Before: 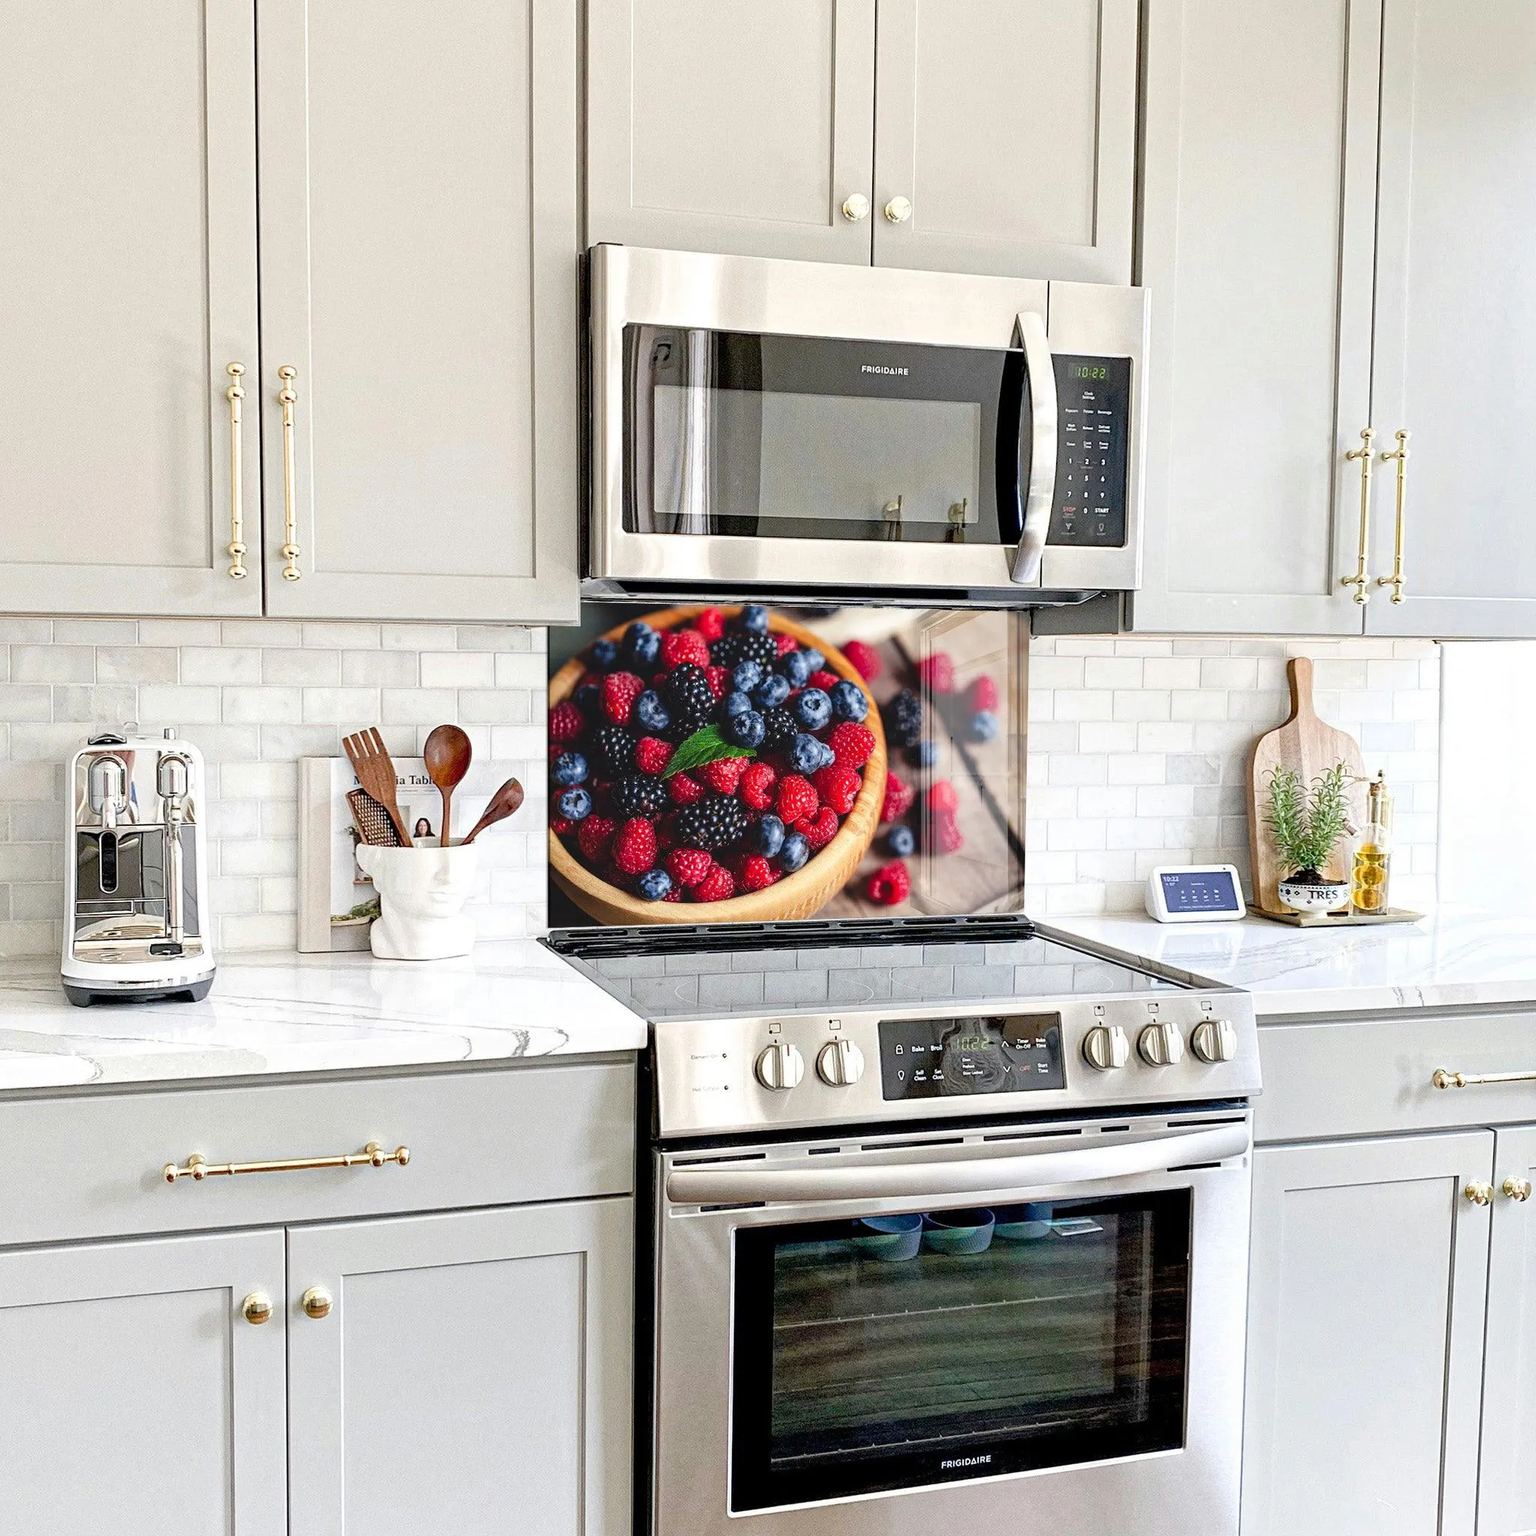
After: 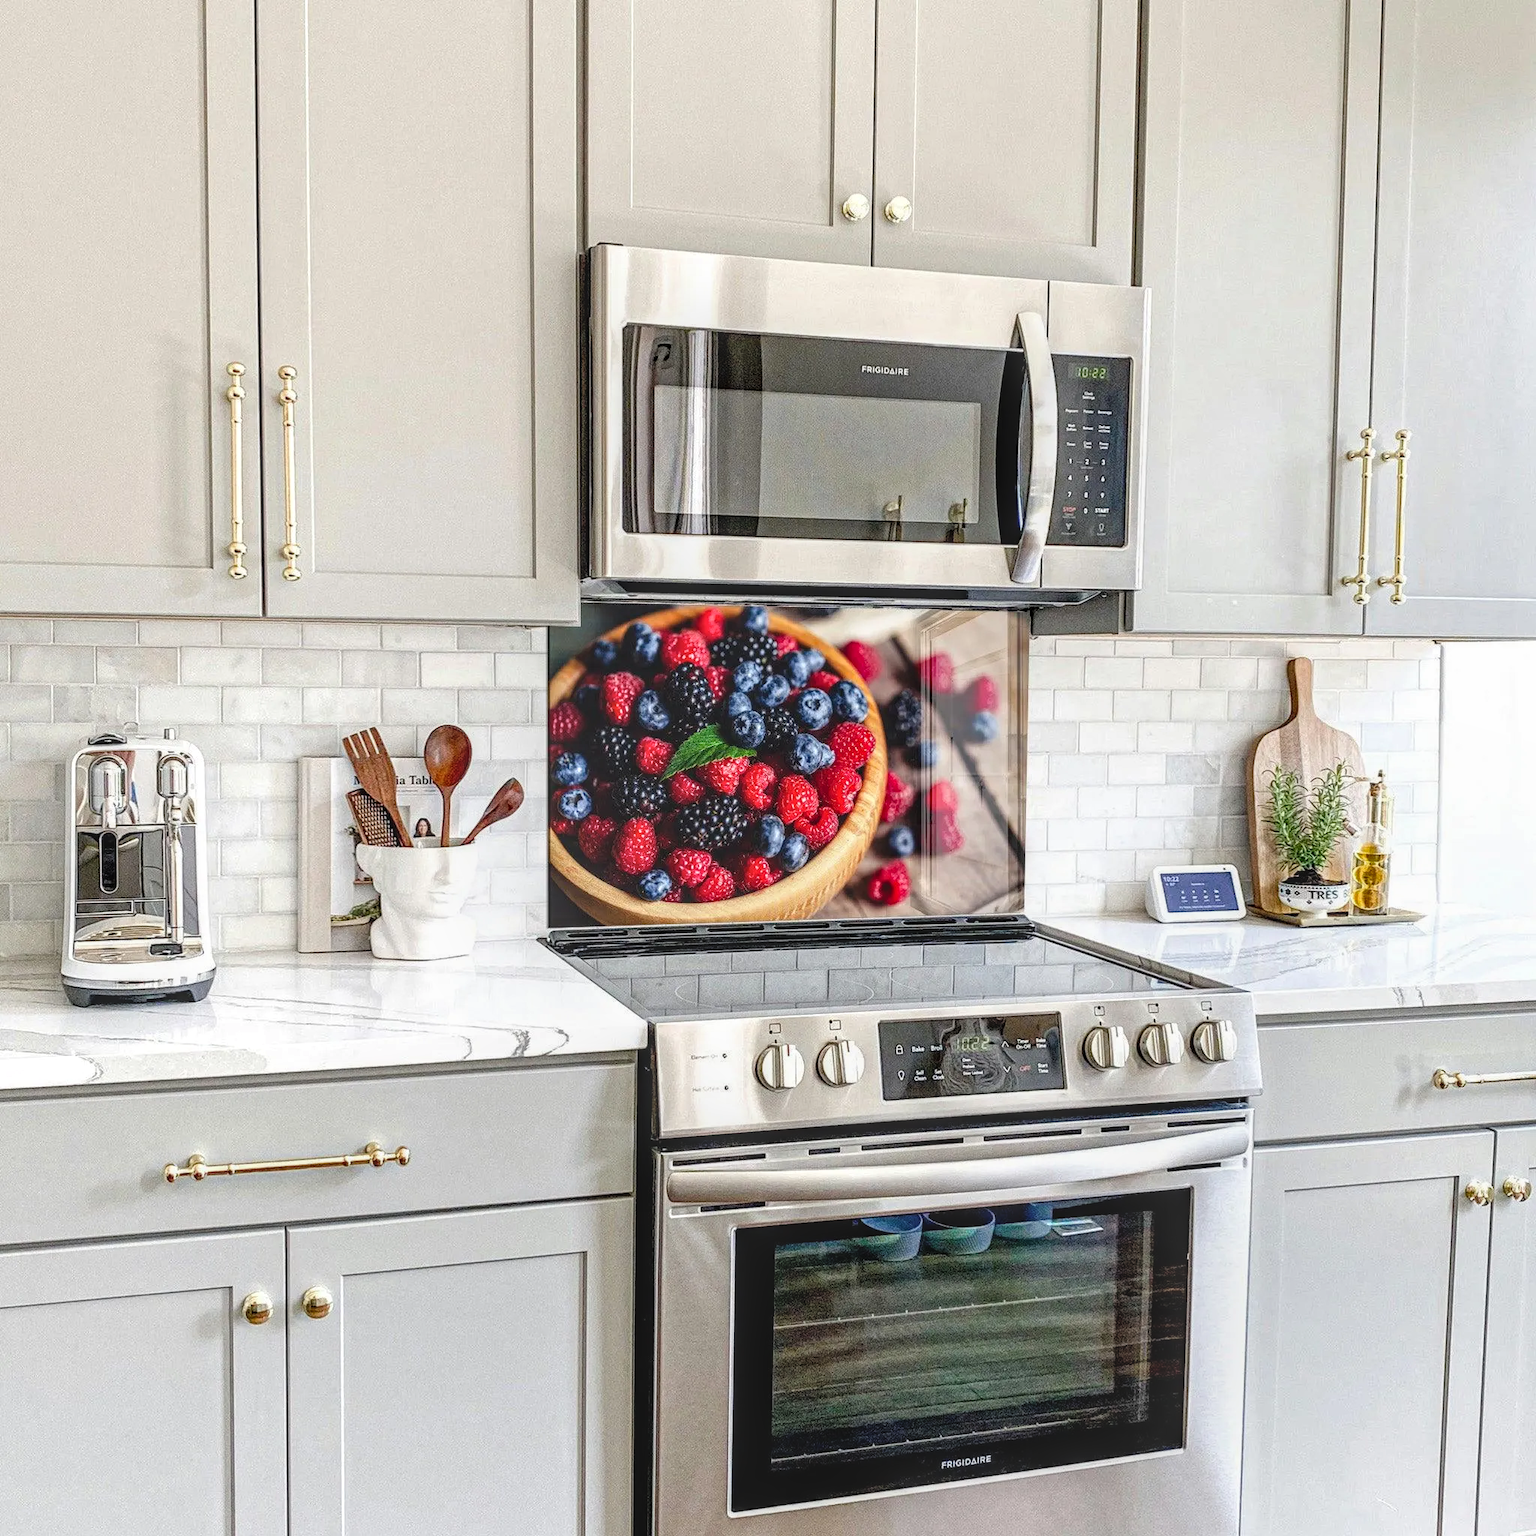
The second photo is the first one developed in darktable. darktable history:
local contrast: highlights 2%, shadows 2%, detail 133%
tone curve: curves: ch0 [(0, 0) (0.161, 0.144) (0.501, 0.497) (1, 1)], preserve colors none
